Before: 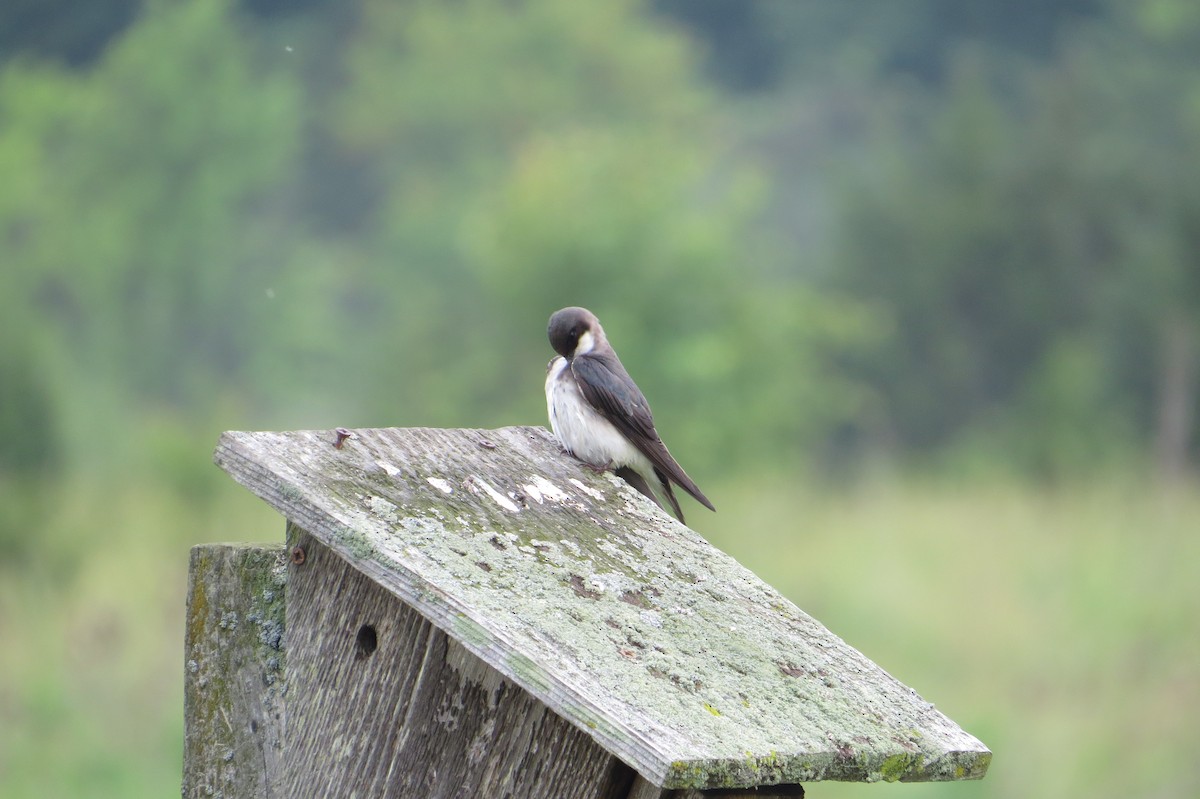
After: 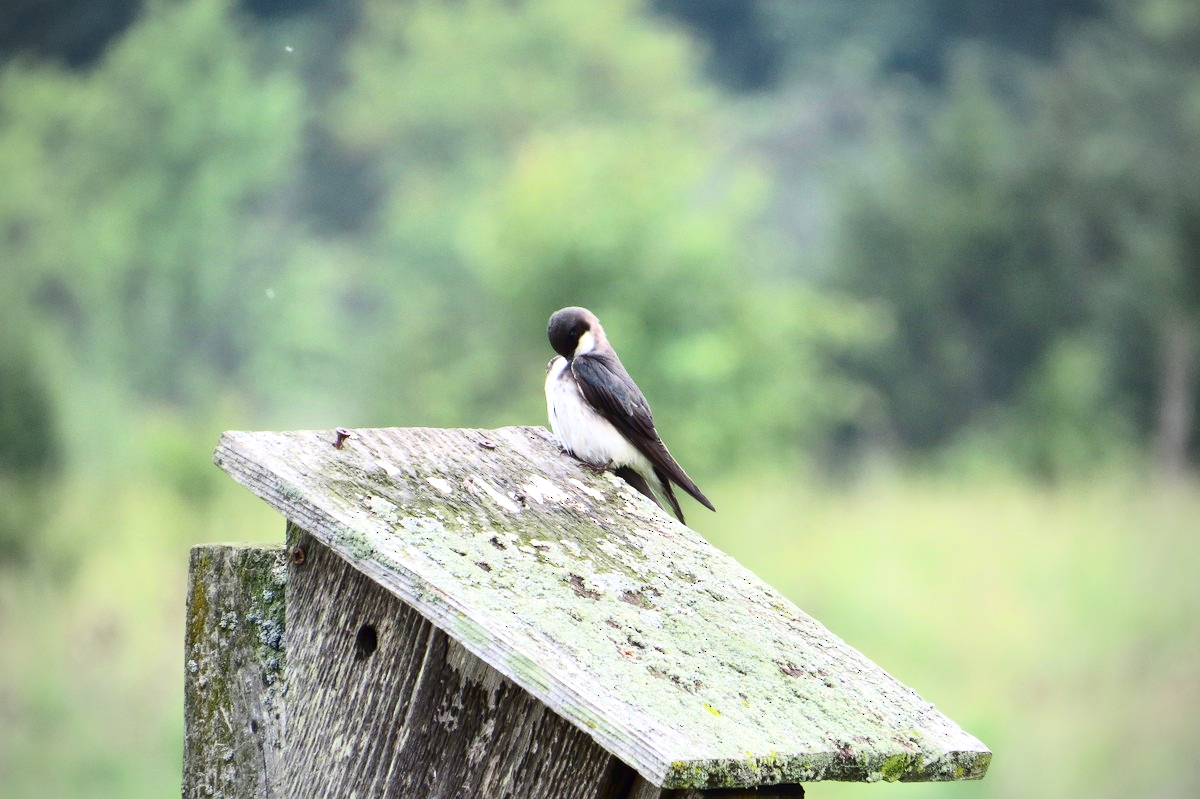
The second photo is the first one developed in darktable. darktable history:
local contrast: mode bilateral grid, contrast 20, coarseness 50, detail 120%, midtone range 0.2
vignetting: fall-off radius 60.92%
contrast brightness saturation: contrast 0.4, brightness 0.05, saturation 0.25
